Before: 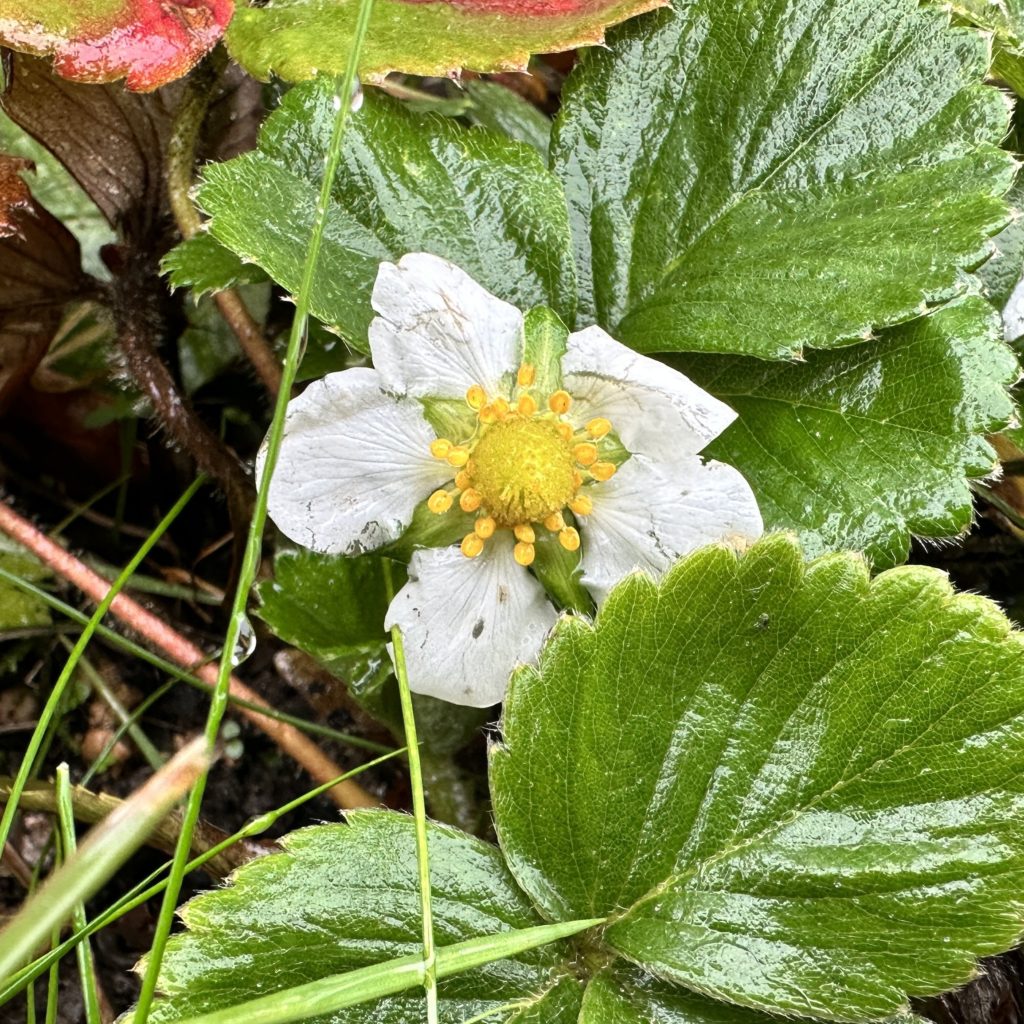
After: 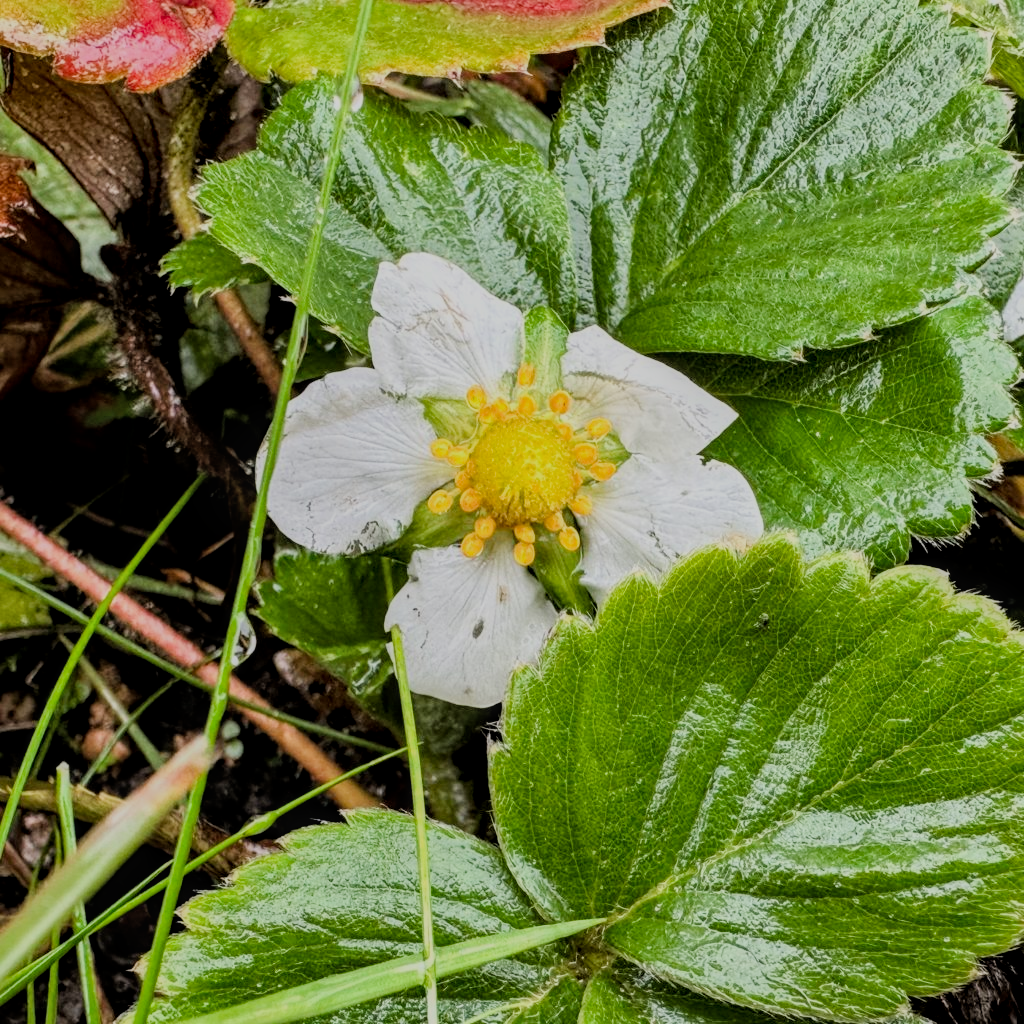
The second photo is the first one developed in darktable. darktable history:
filmic rgb: black relative exposure -6.14 EV, white relative exposure 6.96 EV, hardness 2.23
local contrast: on, module defaults
